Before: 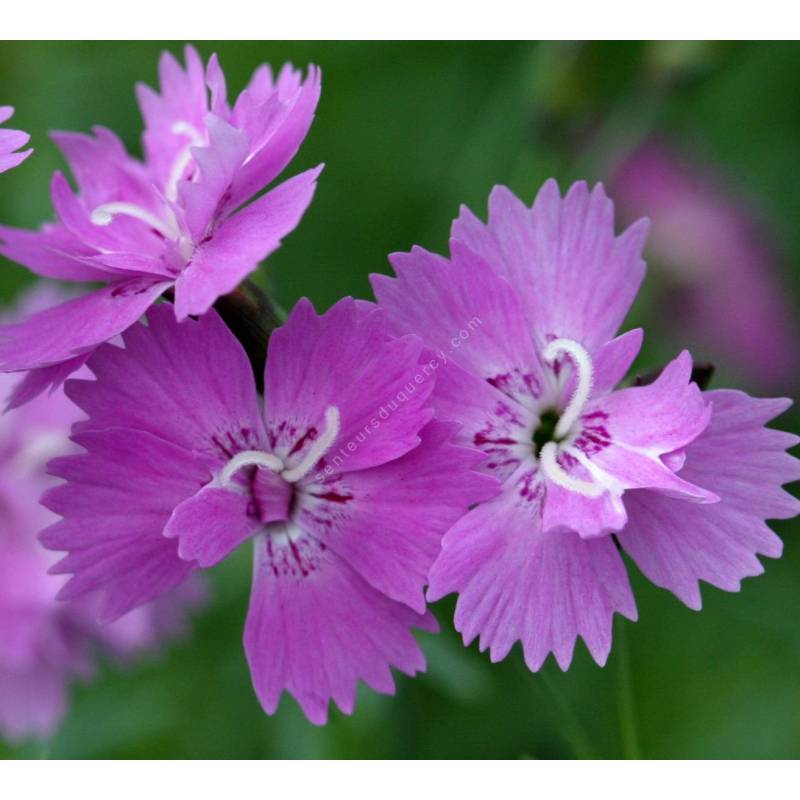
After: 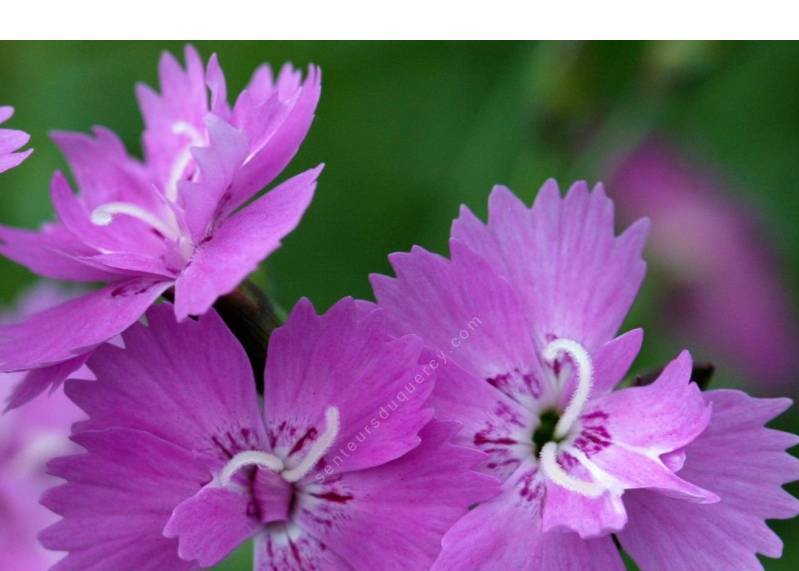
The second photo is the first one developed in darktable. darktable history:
velvia: on, module defaults
crop: bottom 28.576%
